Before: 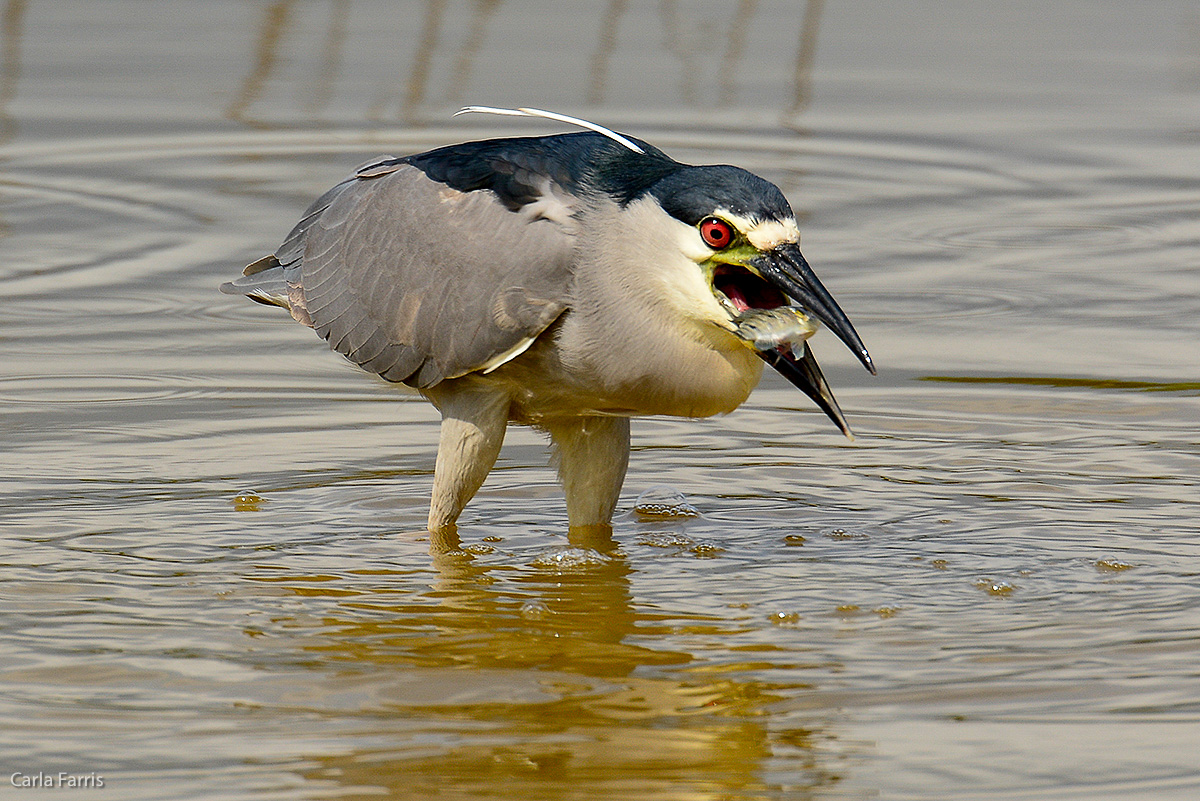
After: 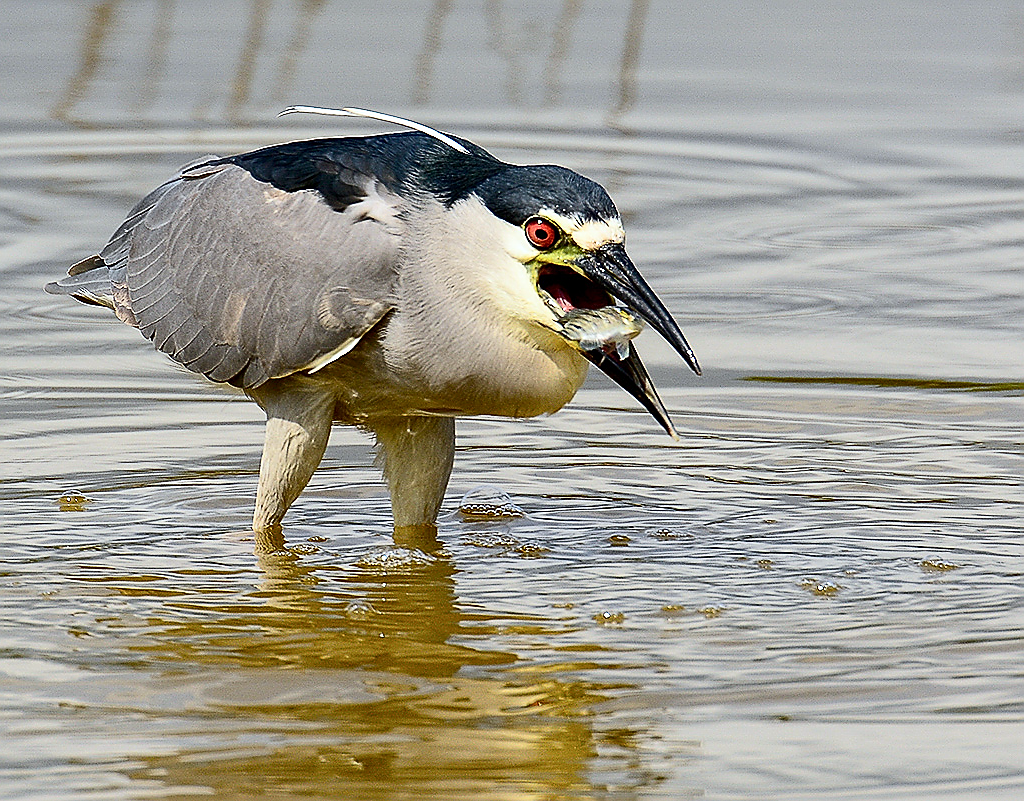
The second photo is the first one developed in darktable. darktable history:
white balance: red 0.967, blue 1.049
sharpen: radius 1.4, amount 1.25, threshold 0.7
crop and rotate: left 14.584%
contrast brightness saturation: contrast 0.24, brightness 0.09
